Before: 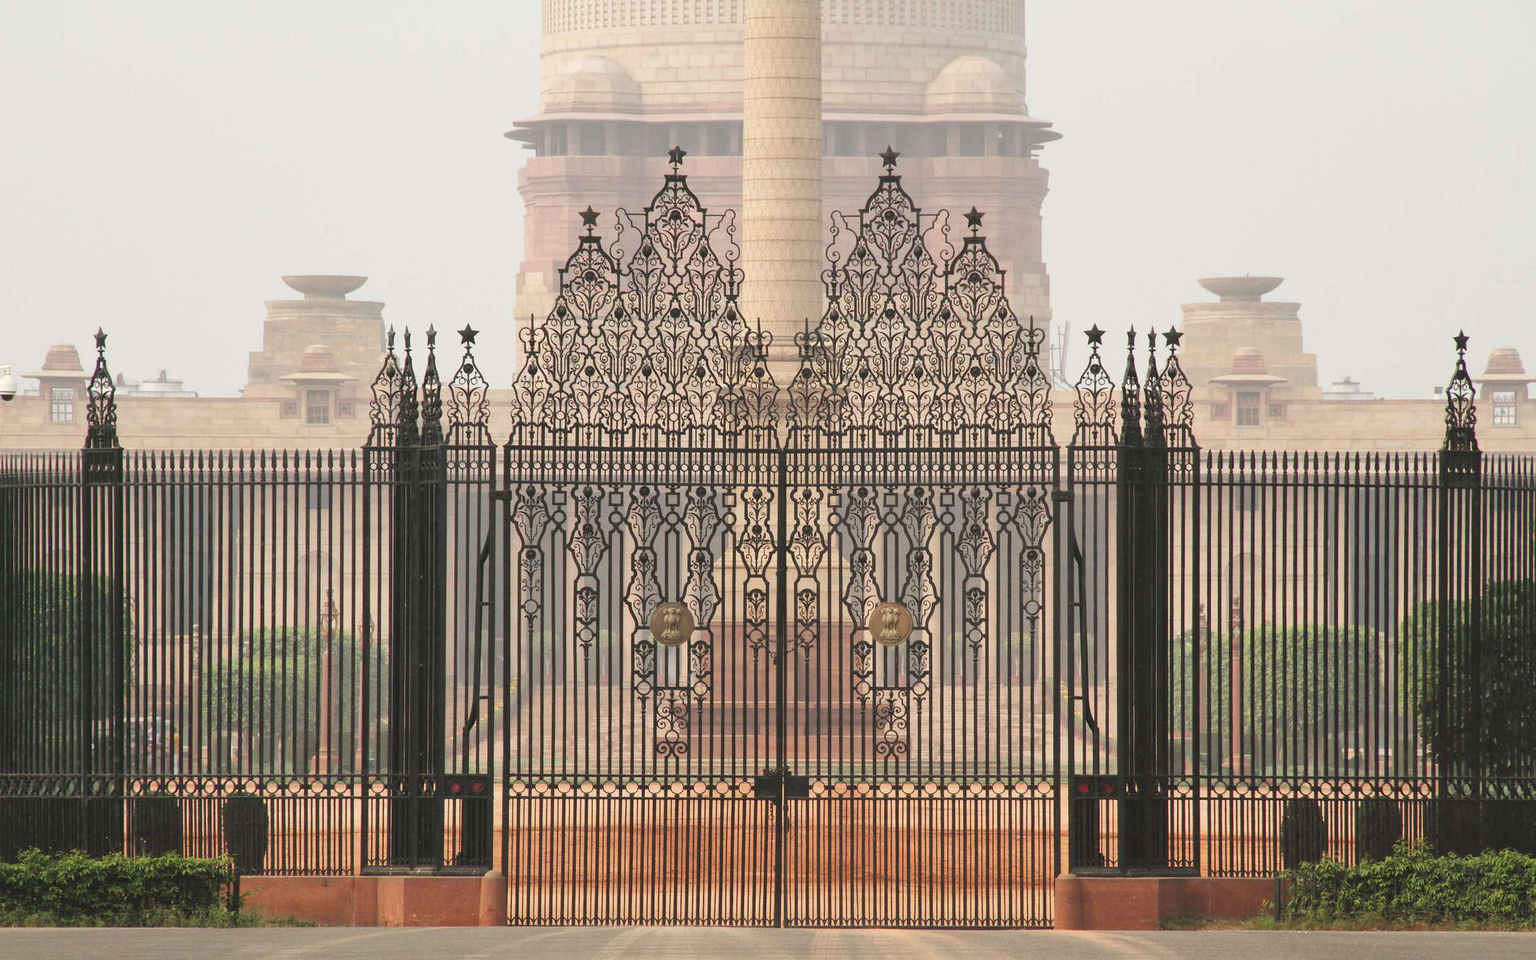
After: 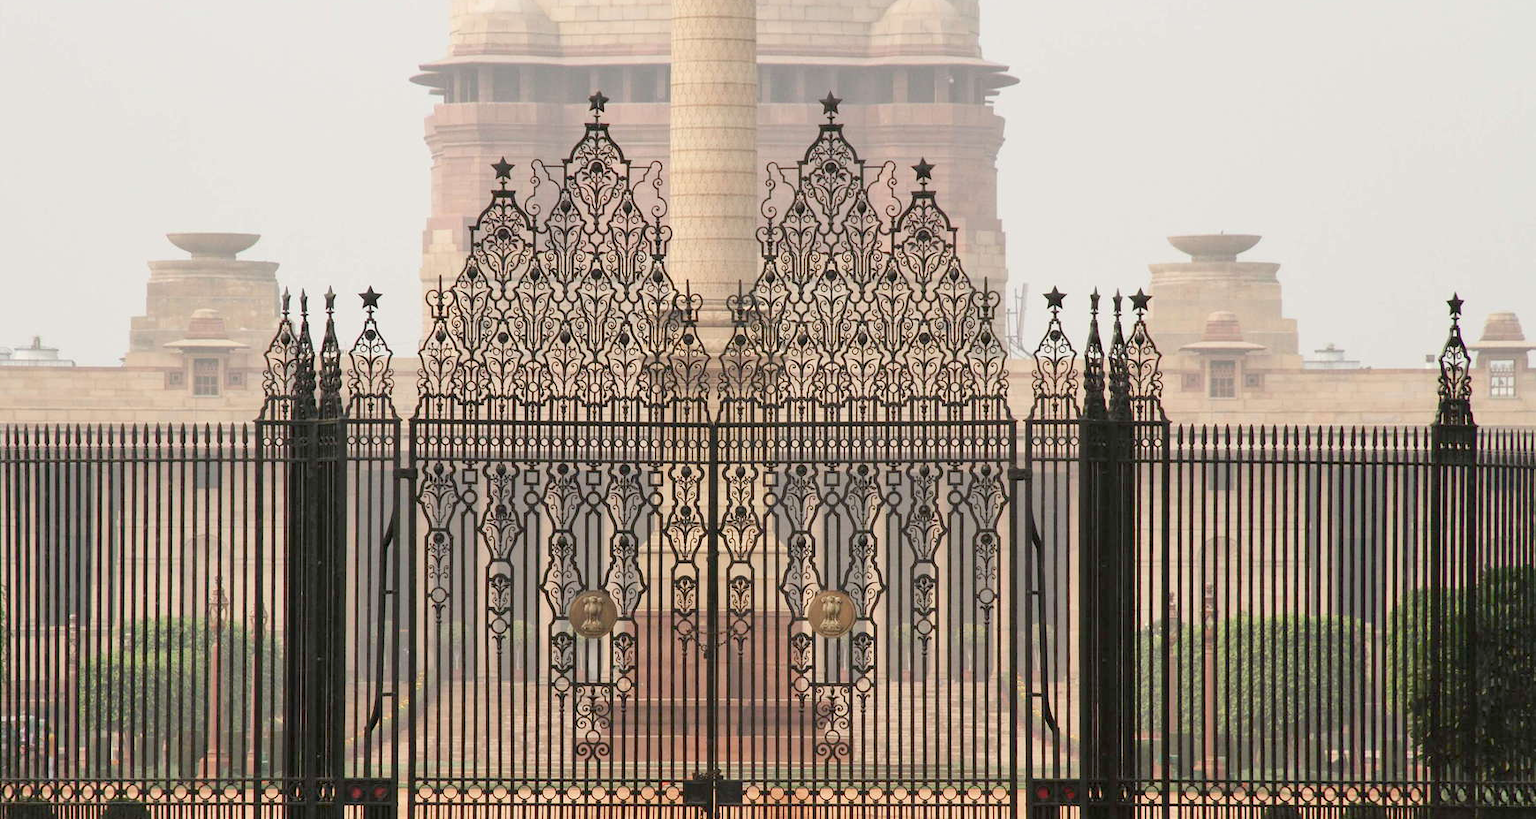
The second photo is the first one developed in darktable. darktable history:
exposure: black level correction 0.01, exposure 0.009 EV, compensate highlight preservation false
crop: left 8.451%, top 6.539%, bottom 15.284%
